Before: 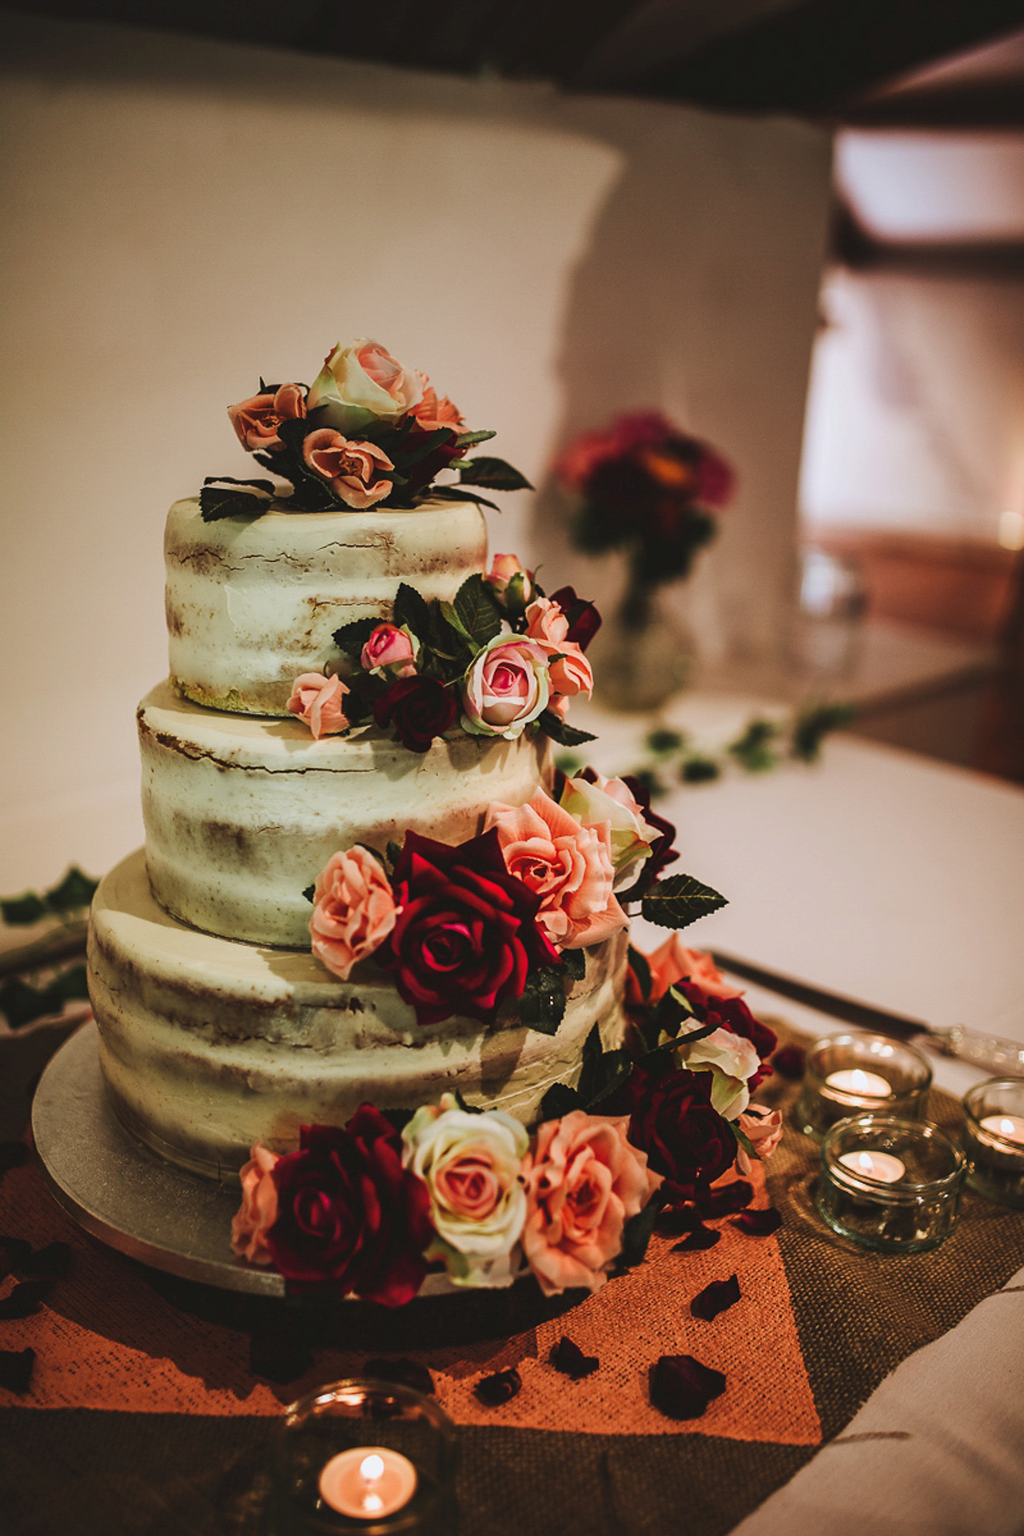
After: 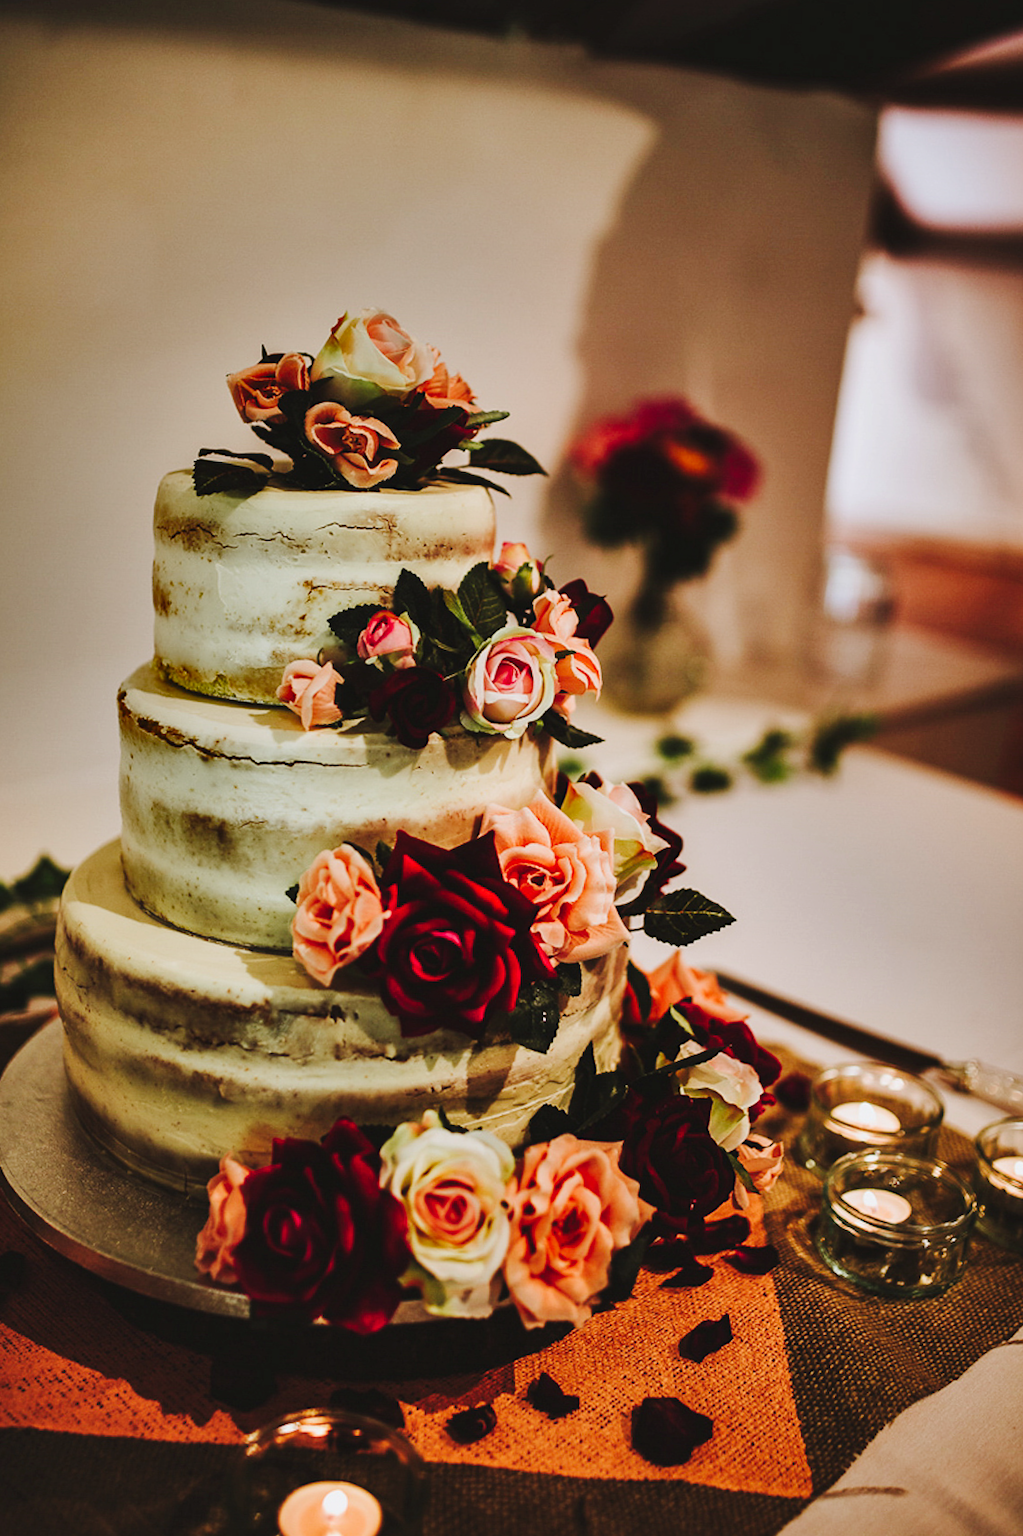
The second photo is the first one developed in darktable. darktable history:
shadows and highlights: shadows 24.37, highlights -77.7, soften with gaussian
tone curve: curves: ch0 [(0, 0.01) (0.097, 0.07) (0.204, 0.173) (0.447, 0.517) (0.539, 0.624) (0.733, 0.791) (0.879, 0.898) (1, 0.98)]; ch1 [(0, 0) (0.393, 0.415) (0.447, 0.448) (0.485, 0.494) (0.523, 0.509) (0.545, 0.541) (0.574, 0.561) (0.648, 0.674) (1, 1)]; ch2 [(0, 0) (0.369, 0.388) (0.449, 0.431) (0.499, 0.5) (0.521, 0.51) (0.53, 0.54) (0.564, 0.569) (0.674, 0.735) (1, 1)], preserve colors none
crop and rotate: angle -2.26°
